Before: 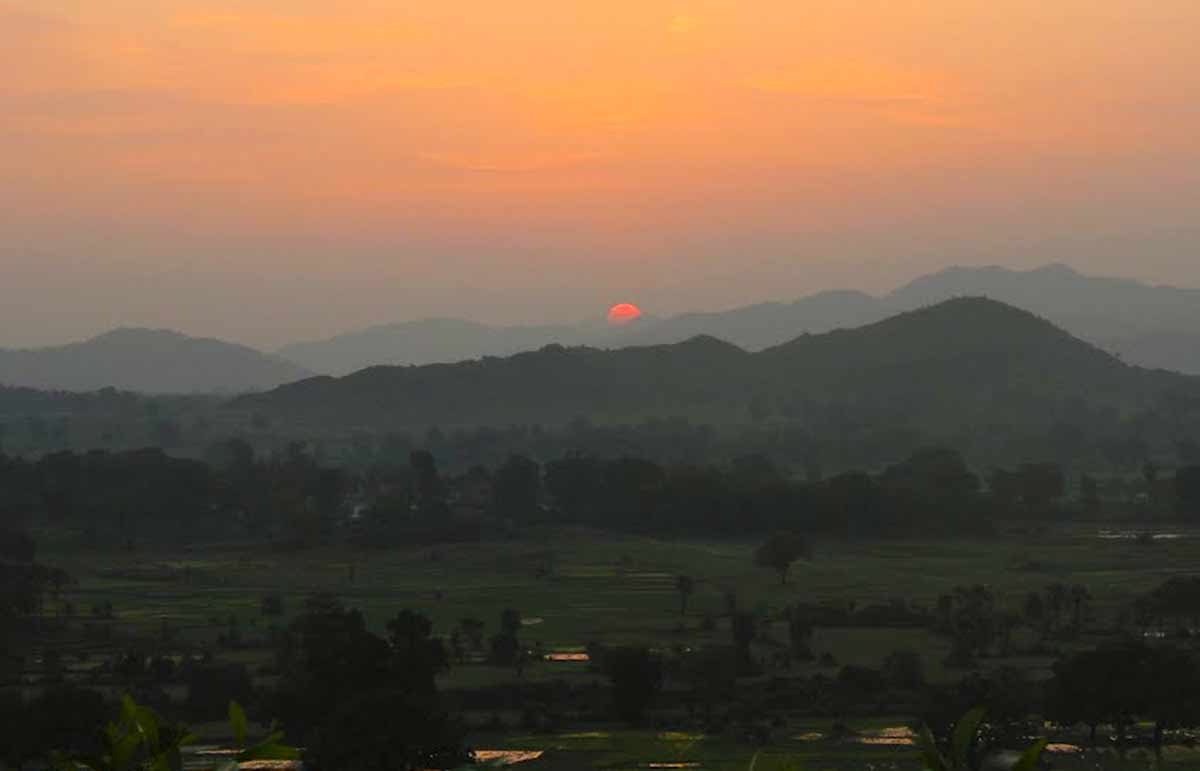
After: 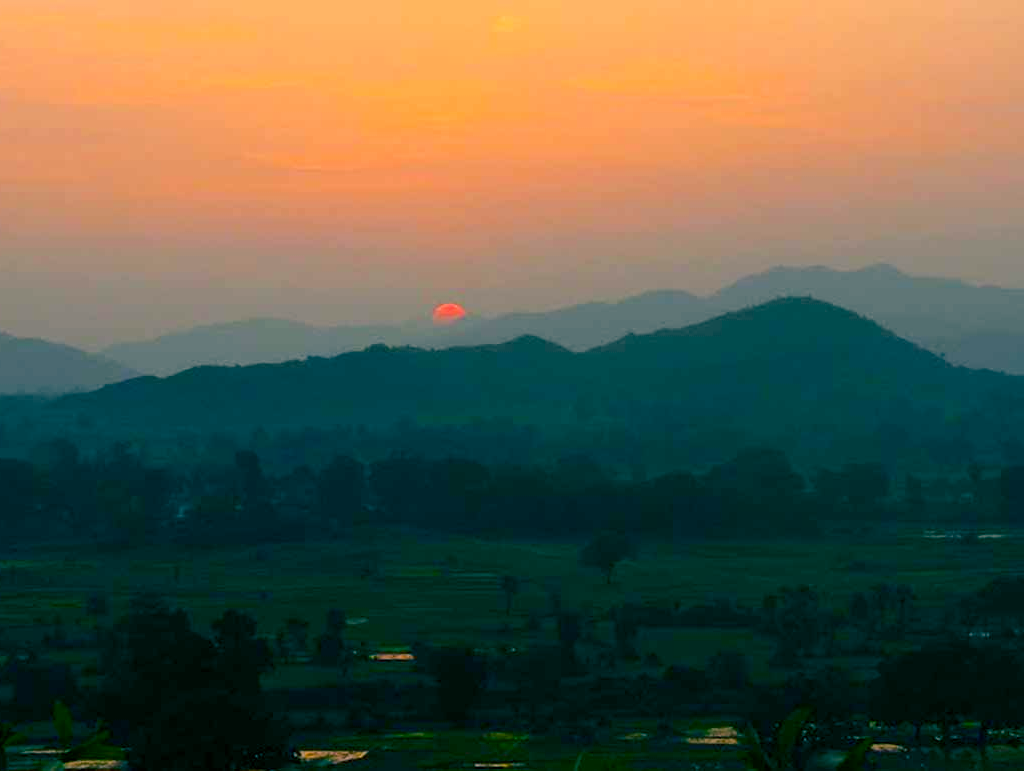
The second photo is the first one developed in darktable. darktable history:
color balance rgb: shadows lift › luminance -28.76%, shadows lift › chroma 10%, shadows lift › hue 230°, power › chroma 0.5%, power › hue 215°, highlights gain › luminance 7.14%, highlights gain › chroma 1%, highlights gain › hue 50°, global offset › luminance -0.29%, global offset › hue 260°, perceptual saturation grading › global saturation 20%, perceptual saturation grading › highlights -13.92%, perceptual saturation grading › shadows 50%
crop and rotate: left 14.584%
